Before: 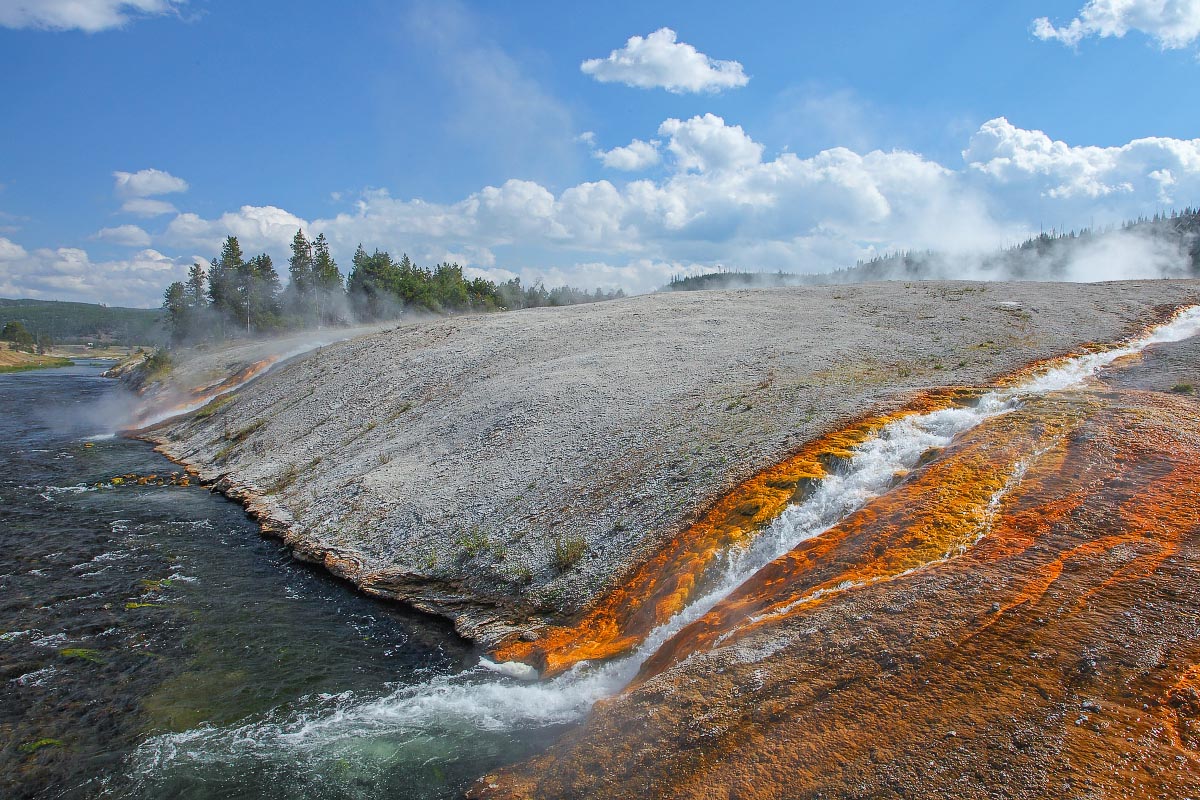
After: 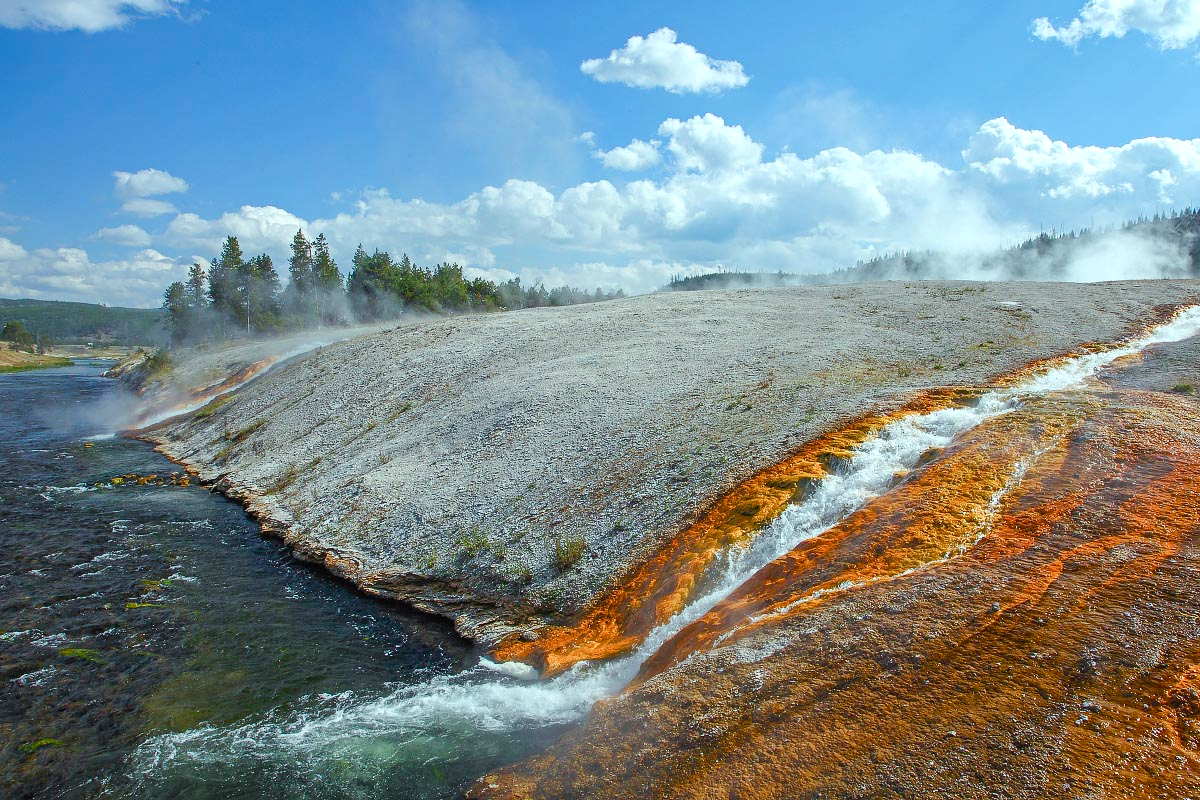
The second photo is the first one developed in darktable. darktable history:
color balance rgb: highlights gain › luminance 20.115%, highlights gain › chroma 2.713%, highlights gain › hue 173.67°, perceptual saturation grading › global saturation 20%, perceptual saturation grading › highlights -49.407%, perceptual saturation grading › shadows 24.3%, global vibrance 20%
